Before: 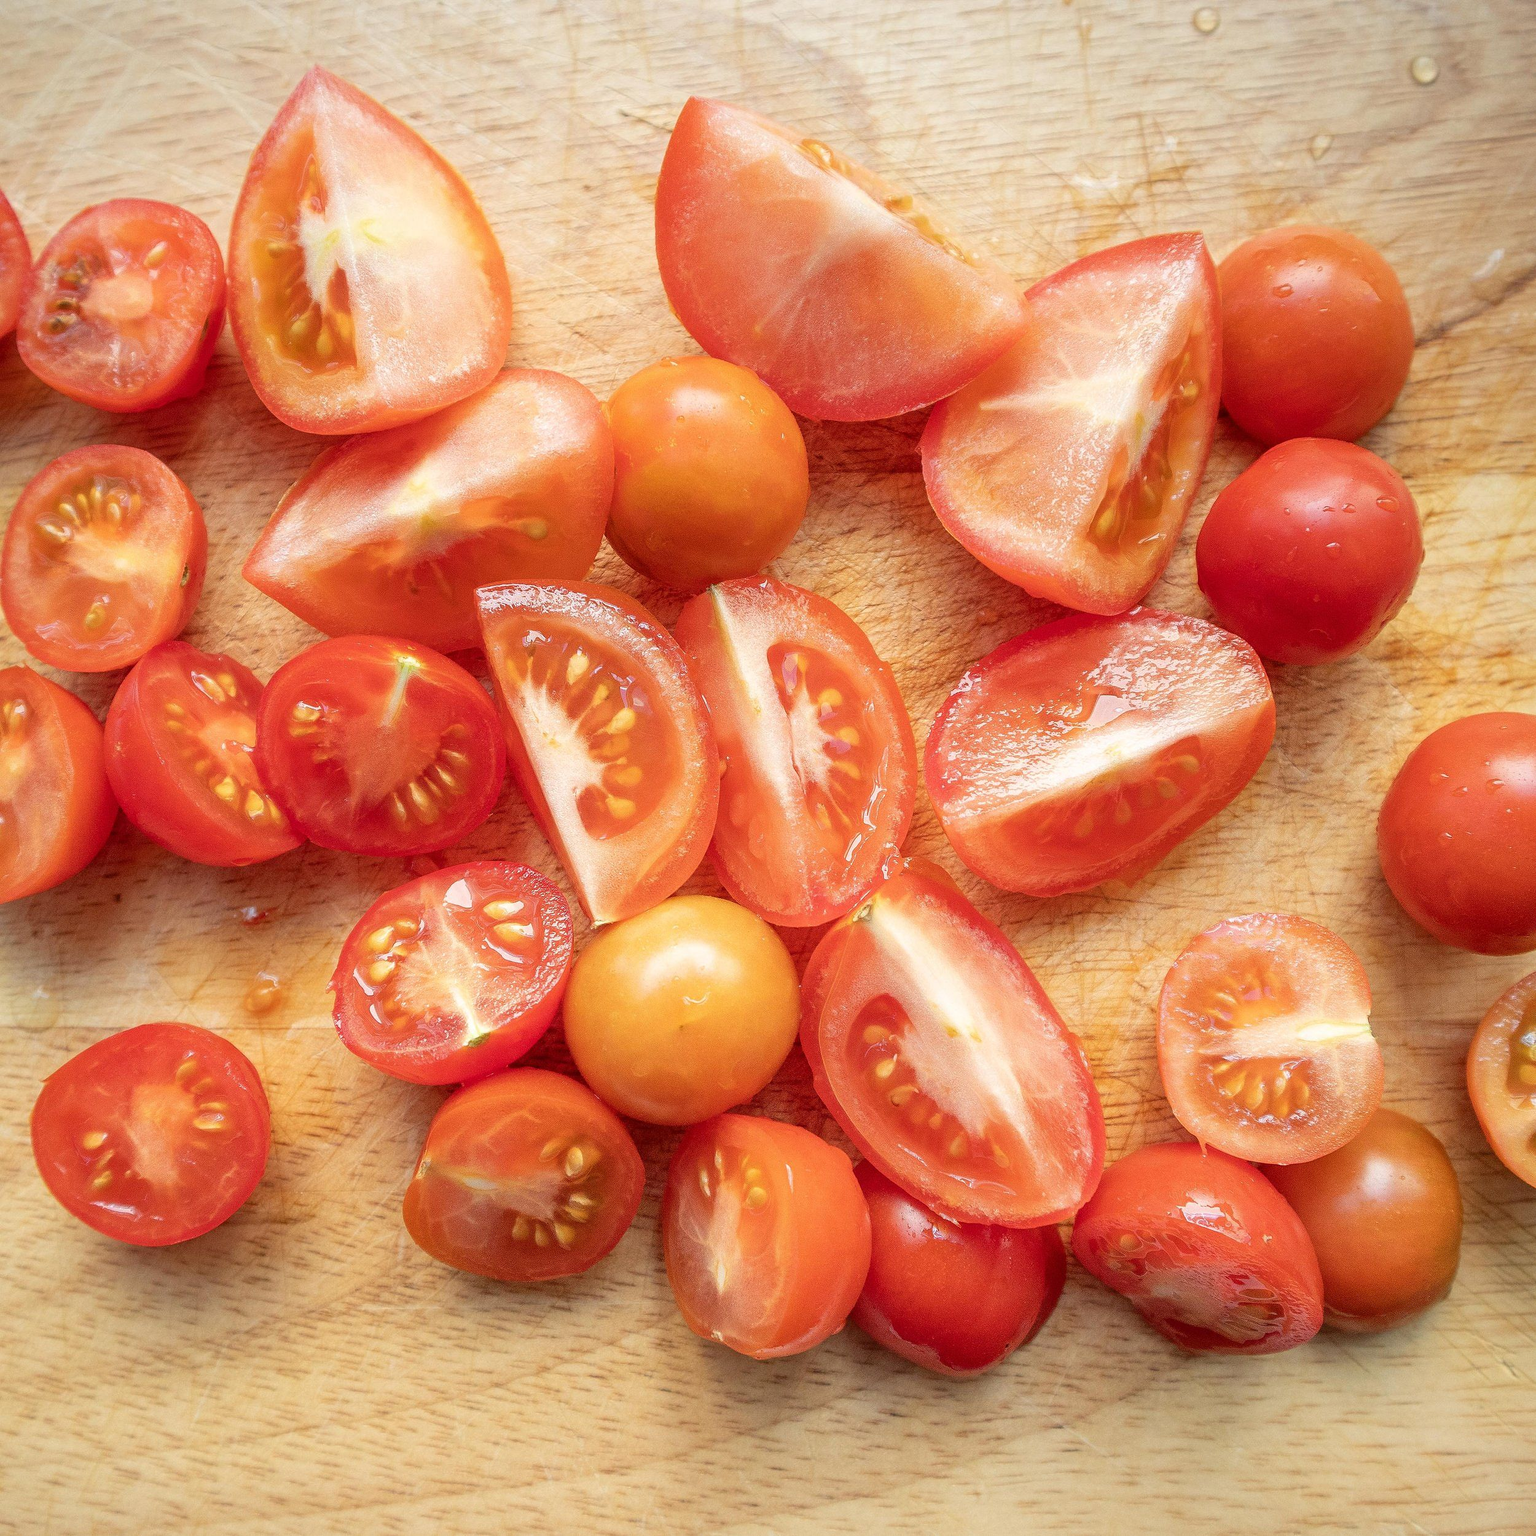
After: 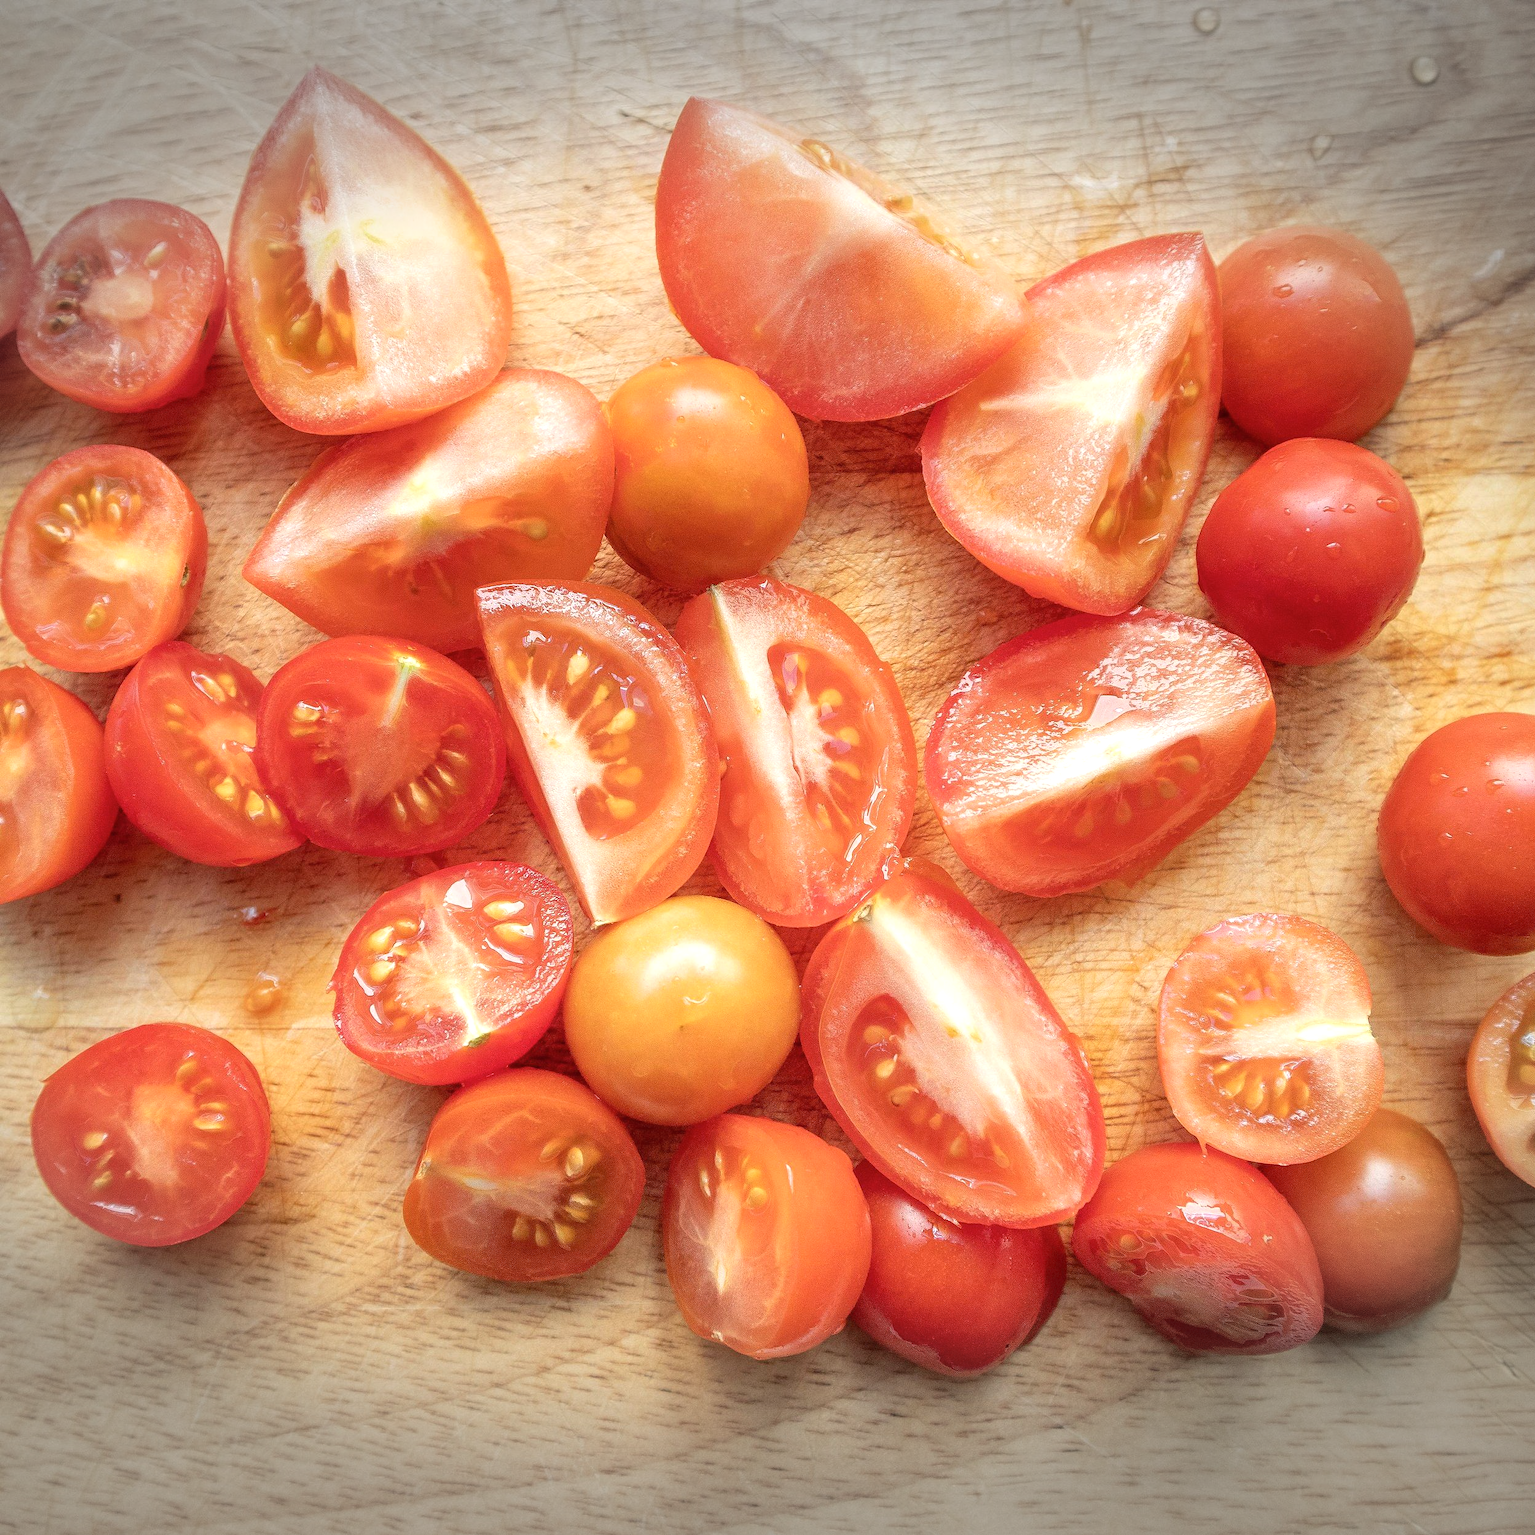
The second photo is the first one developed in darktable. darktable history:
vignetting: fall-off start 99.3%, width/height ratio 1.324, dithering 8-bit output
shadows and highlights: radius 46.75, white point adjustment 6.65, compress 79.42%, soften with gaussian
